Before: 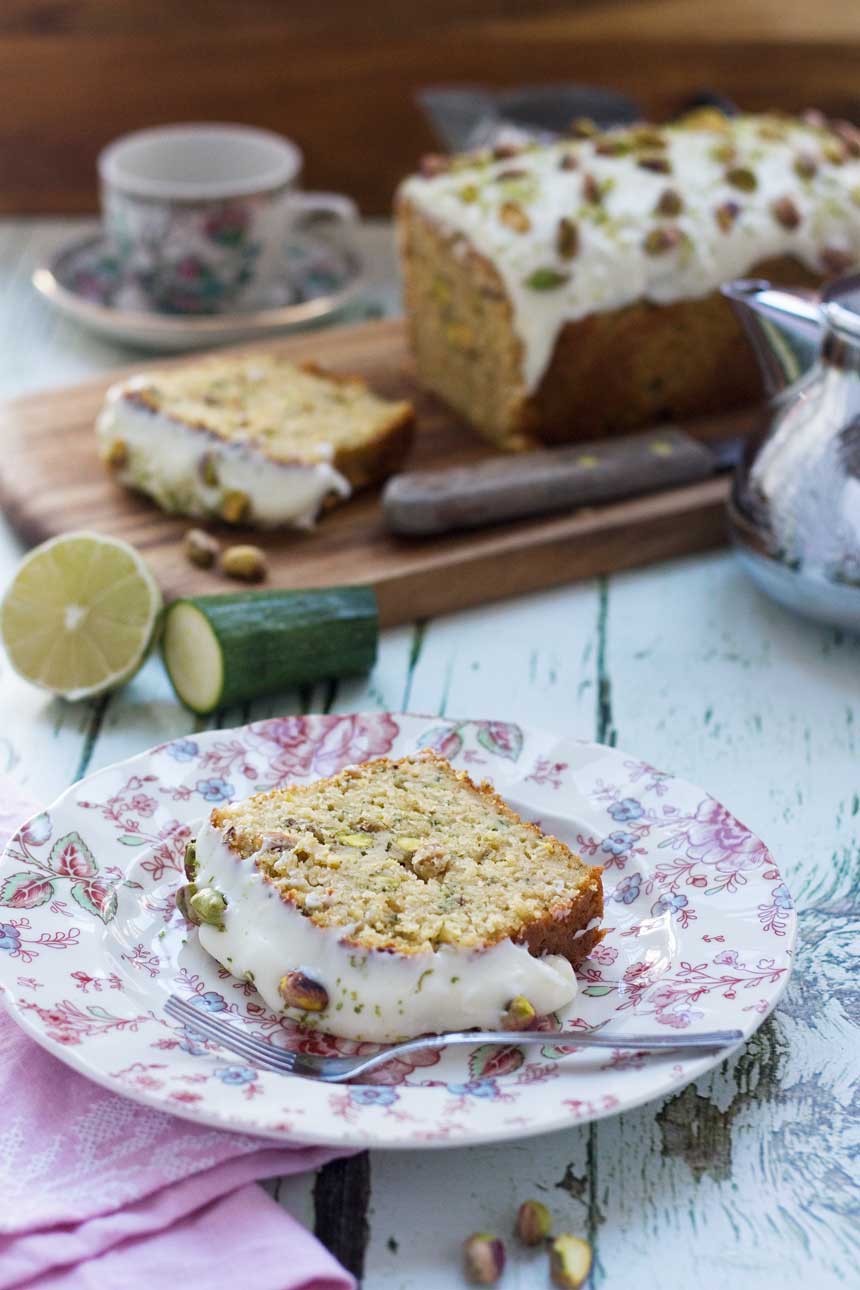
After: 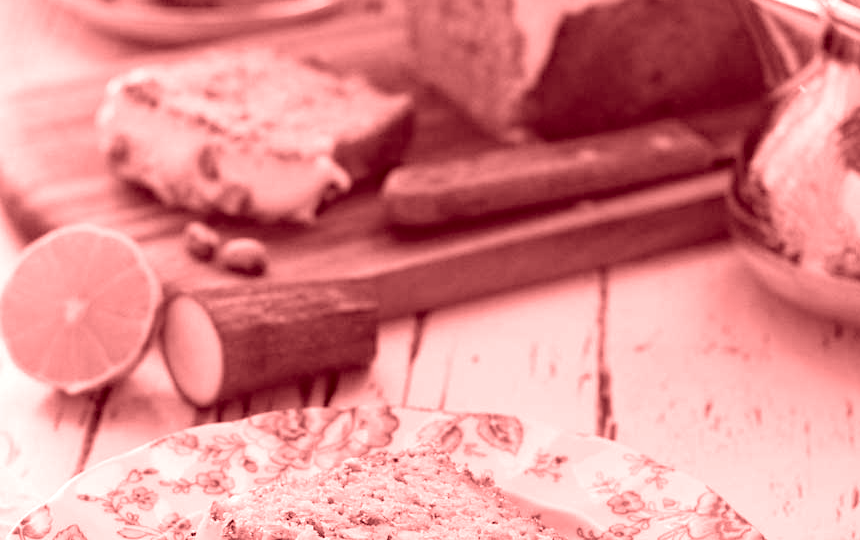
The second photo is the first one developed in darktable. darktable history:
crop and rotate: top 23.84%, bottom 34.294%
haze removal: strength 0.29, distance 0.25, compatibility mode true, adaptive false
colorize: saturation 60%, source mix 100%
